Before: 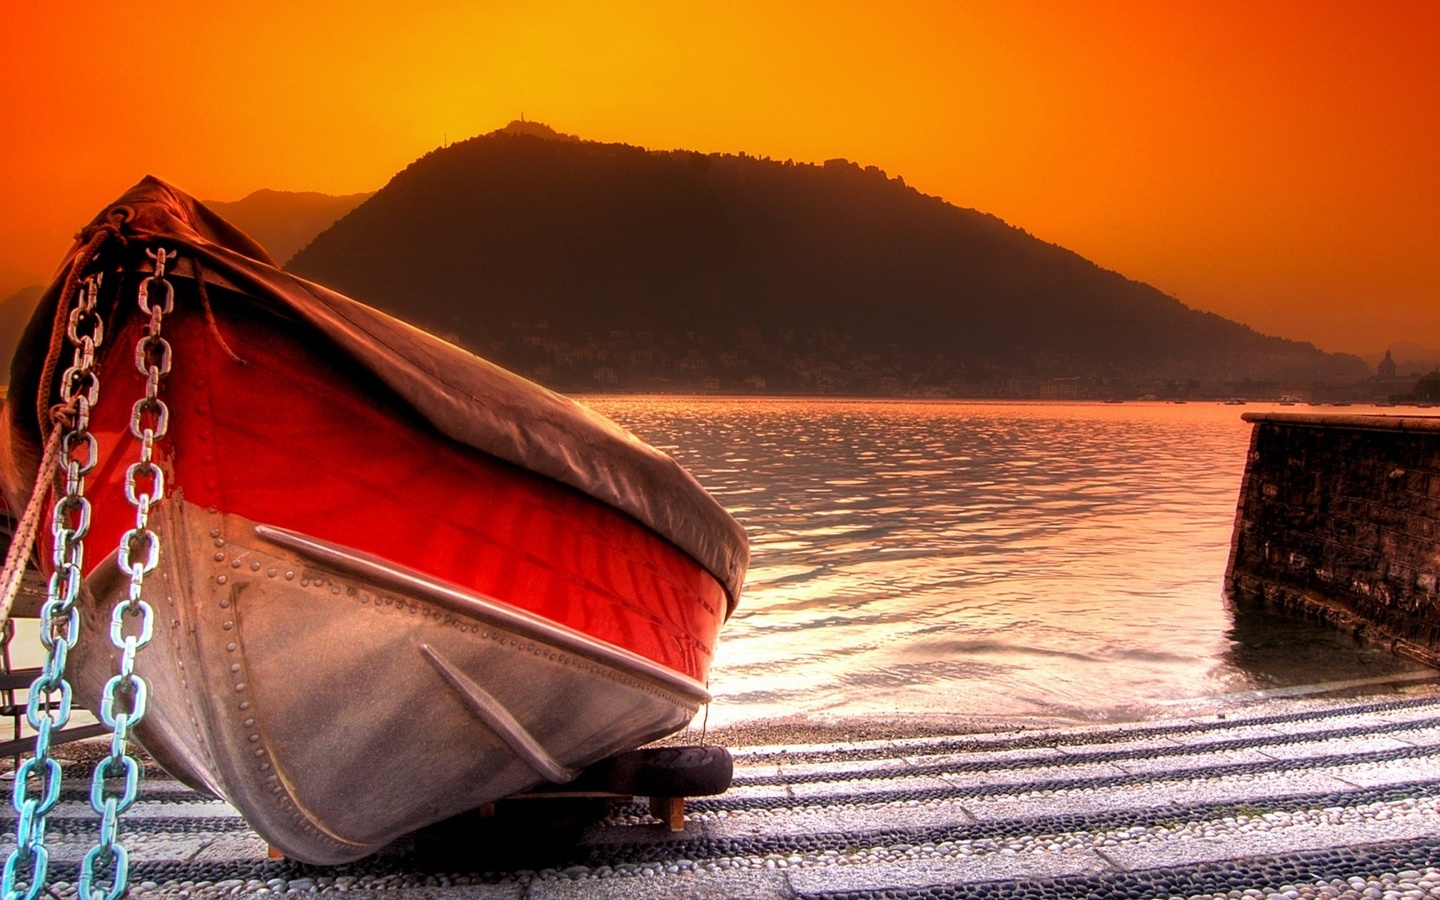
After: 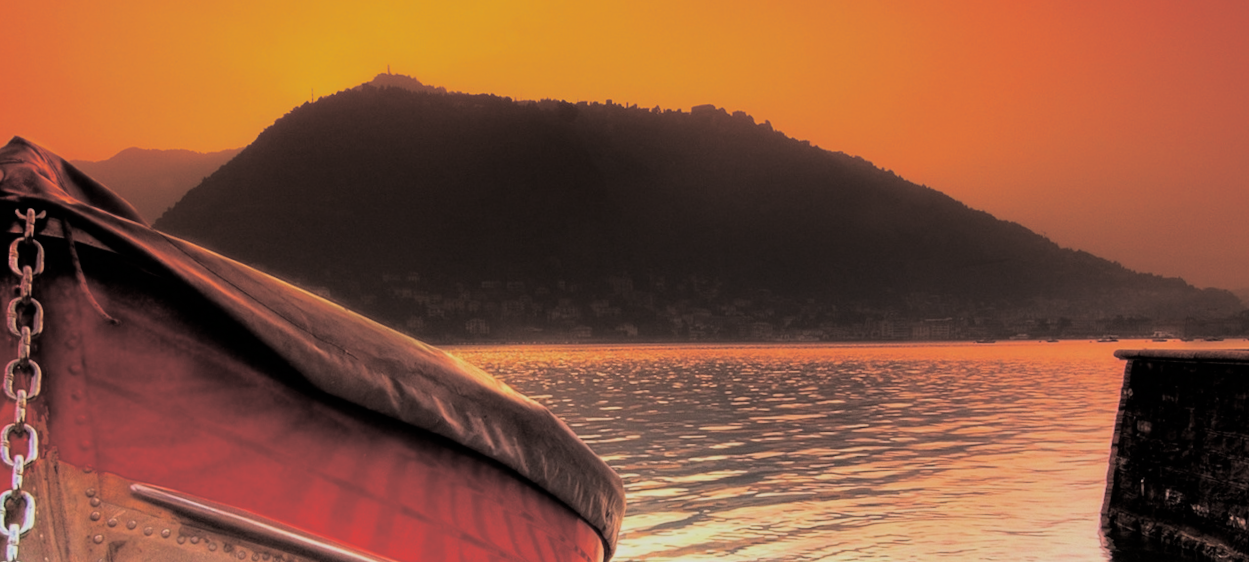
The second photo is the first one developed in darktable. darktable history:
crop and rotate: left 9.345%, top 7.22%, right 4.982%, bottom 32.331%
color balance rgb: perceptual saturation grading › global saturation 10%, global vibrance 10%
split-toning: shadows › hue 43.2°, shadows › saturation 0, highlights › hue 50.4°, highlights › saturation 1
rotate and perspective: rotation -1.24°, automatic cropping off
filmic rgb: hardness 4.17
